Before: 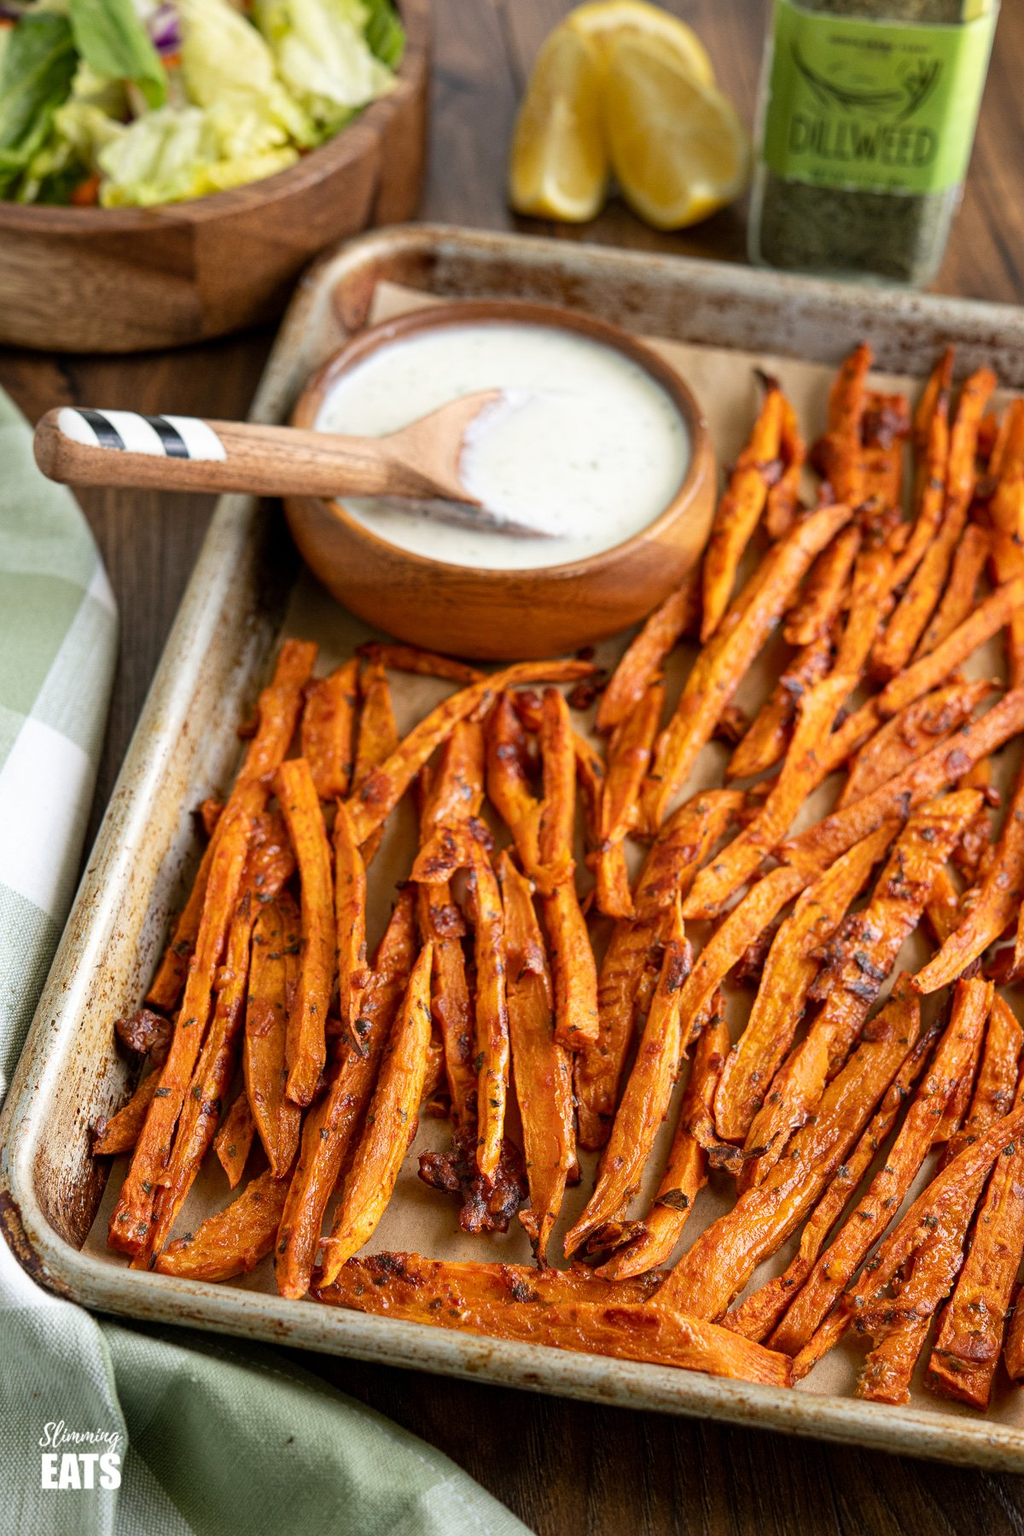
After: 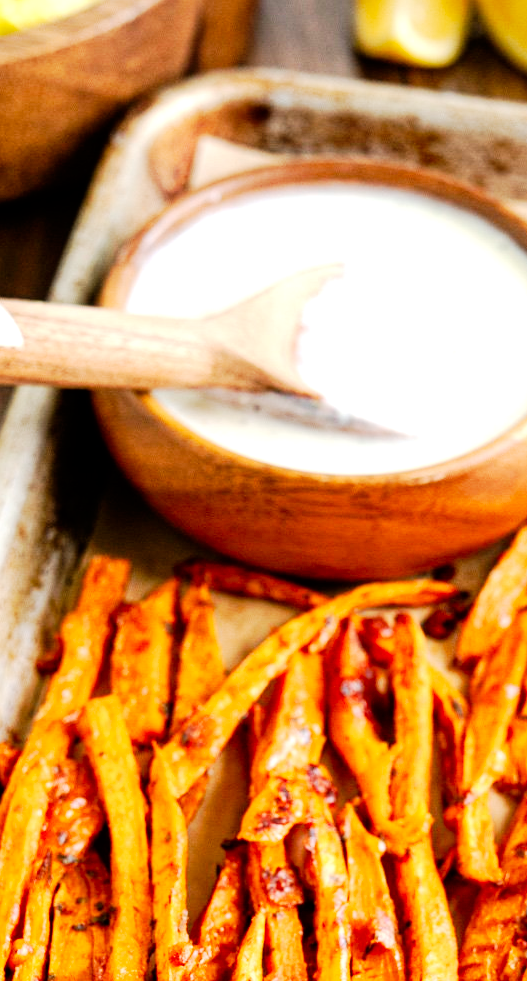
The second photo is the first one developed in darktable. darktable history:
tone equalizer: -8 EV -0.786 EV, -7 EV -0.73 EV, -6 EV -0.596 EV, -5 EV -0.418 EV, -3 EV 0.378 EV, -2 EV 0.6 EV, -1 EV 0.692 EV, +0 EV 0.729 EV
contrast brightness saturation: contrast 0.035, saturation 0.073
crop: left 20.208%, top 10.767%, right 35.798%, bottom 34.706%
tone curve: curves: ch0 [(0, 0) (0.037, 0.011) (0.135, 0.093) (0.266, 0.281) (0.461, 0.555) (0.581, 0.716) (0.675, 0.793) (0.767, 0.849) (0.91, 0.924) (1, 0.979)]; ch1 [(0, 0) (0.292, 0.278) (0.431, 0.418) (0.493, 0.479) (0.506, 0.5) (0.532, 0.537) (0.562, 0.581) (0.641, 0.663) (0.754, 0.76) (1, 1)]; ch2 [(0, 0) (0.294, 0.3) (0.361, 0.372) (0.429, 0.445) (0.478, 0.486) (0.502, 0.498) (0.518, 0.522) (0.531, 0.549) (0.561, 0.59) (0.64, 0.655) (0.693, 0.706) (0.845, 0.833) (1, 0.951)], preserve colors none
